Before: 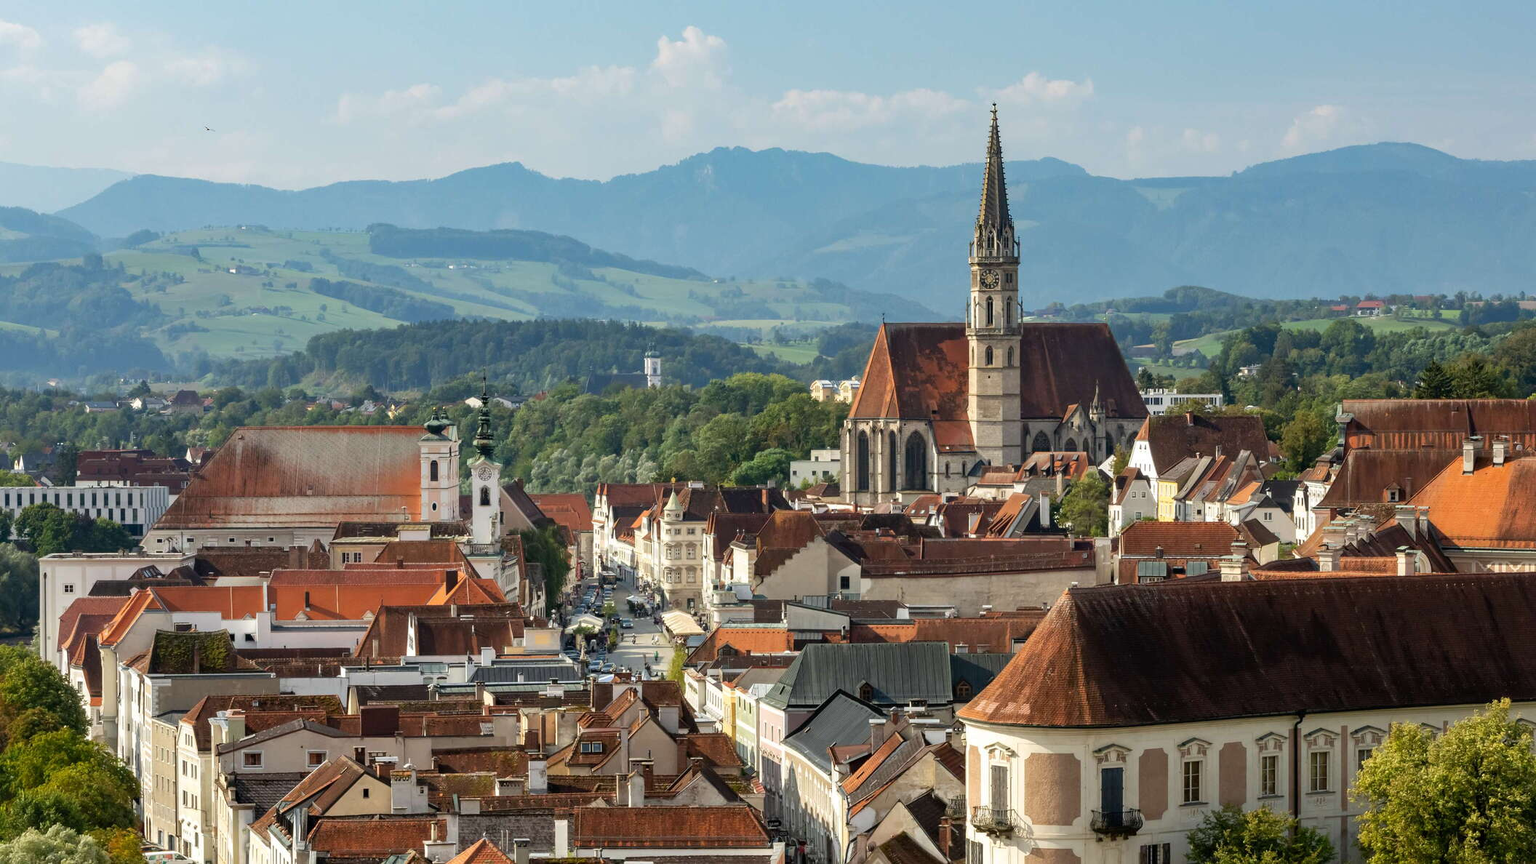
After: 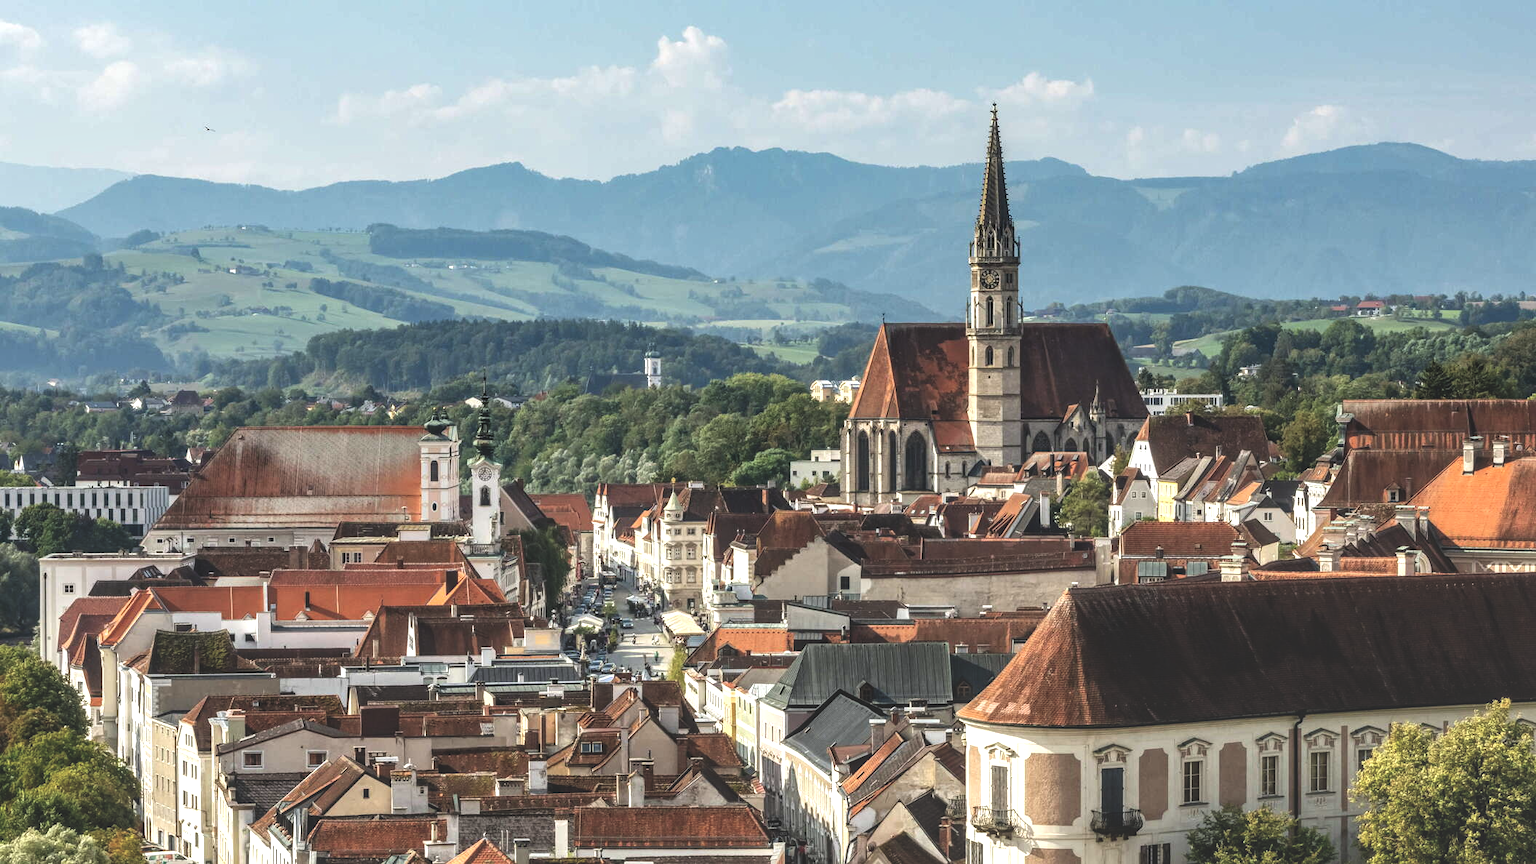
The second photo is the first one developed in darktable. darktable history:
exposure: black level correction -0.039, exposure 0.065 EV, compensate highlight preservation false
local contrast: detail 160%
